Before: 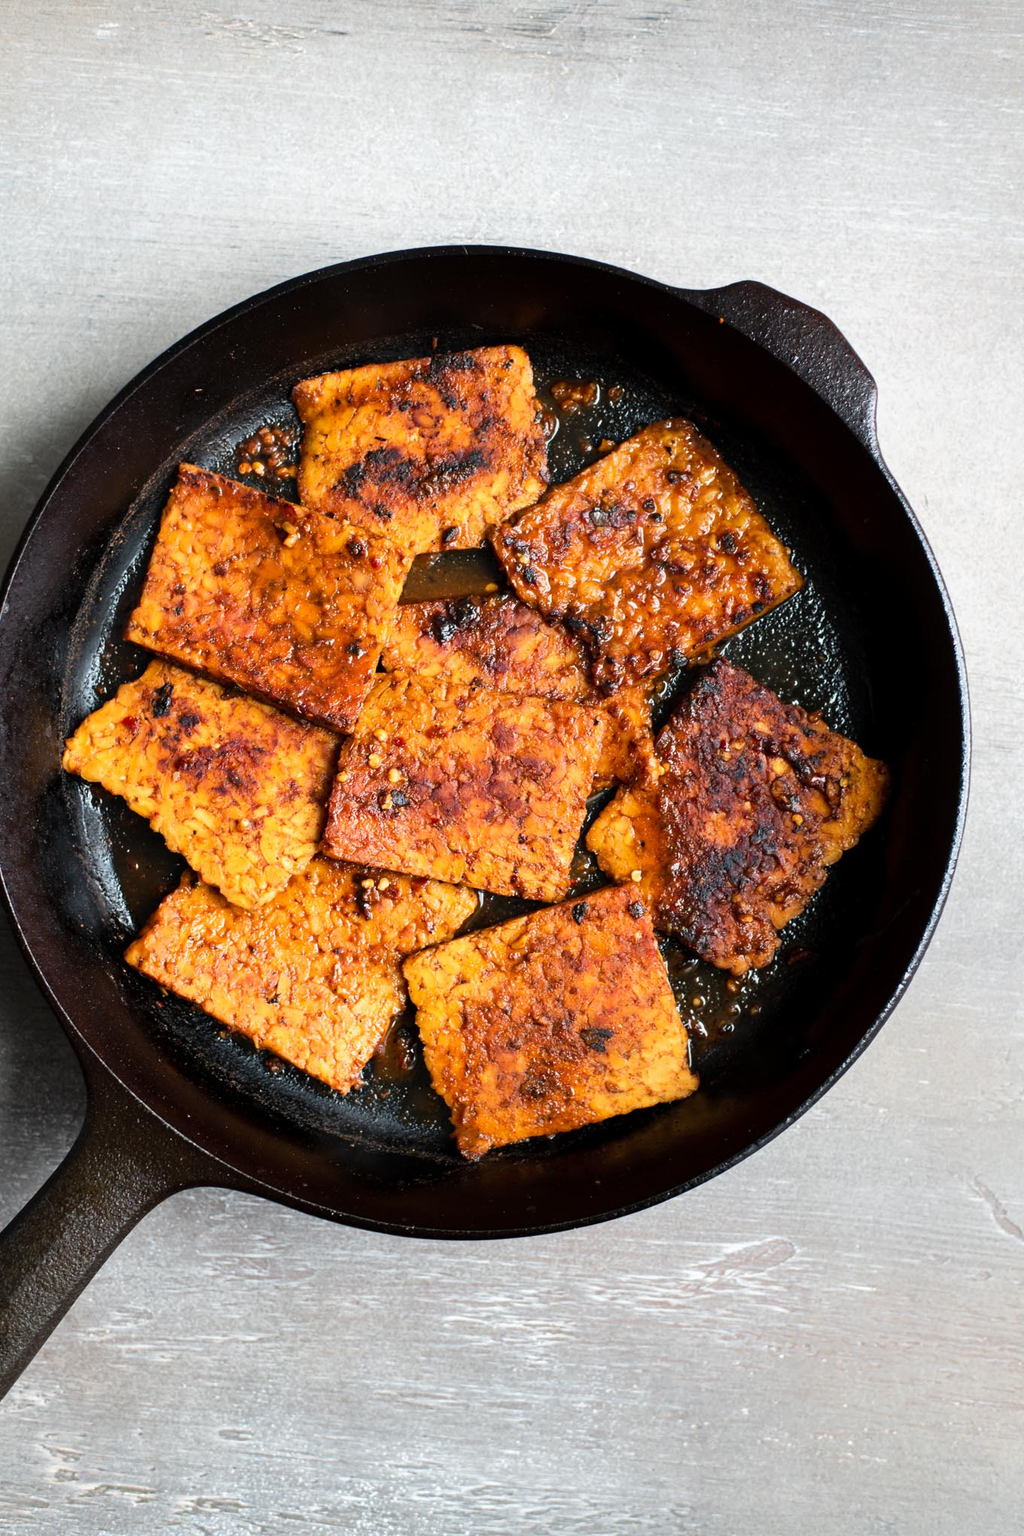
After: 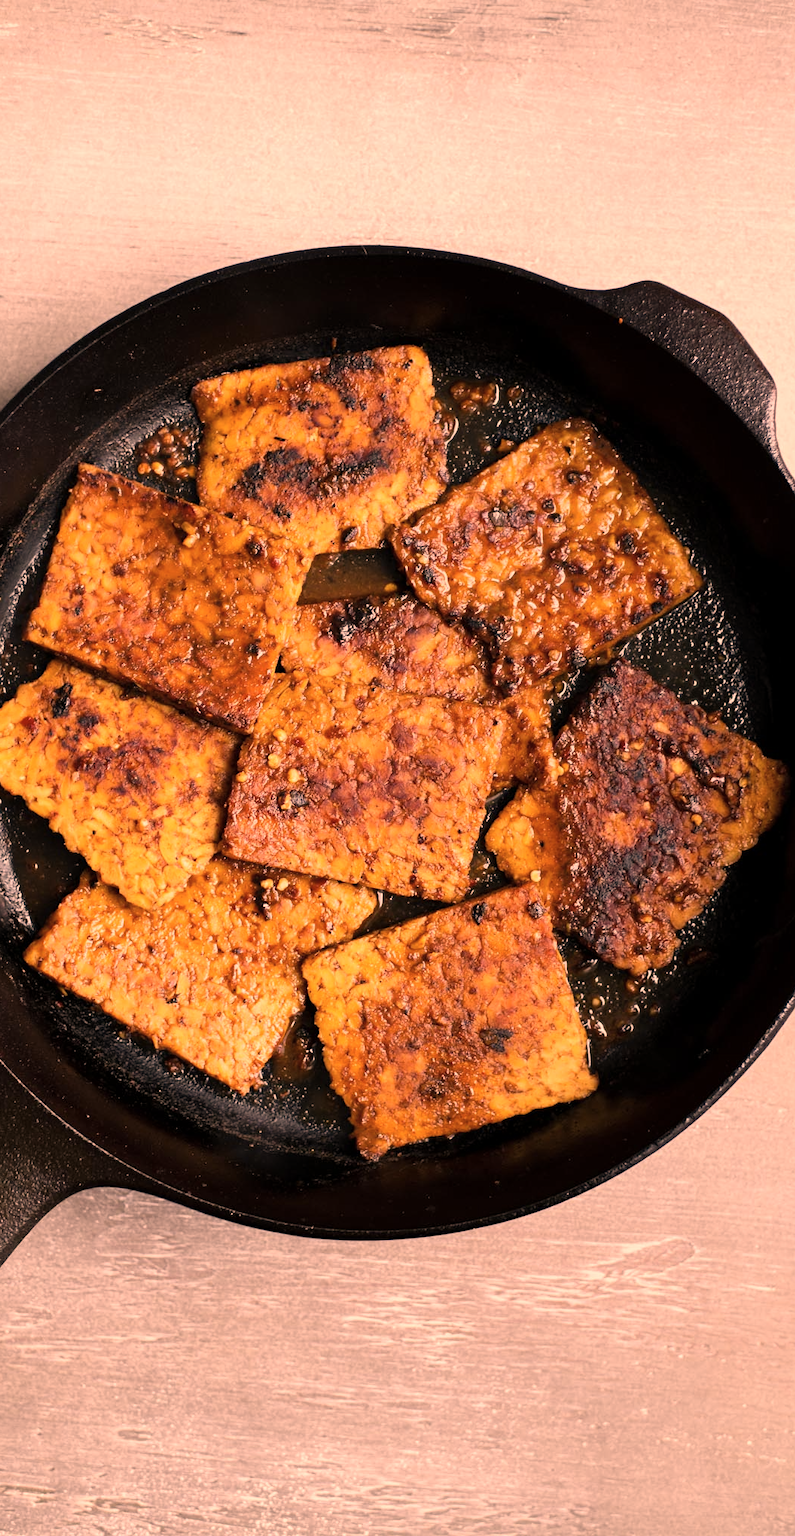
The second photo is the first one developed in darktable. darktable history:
color correction: highlights a* 39.82, highlights b* 39.78, saturation 0.691
crop: left 9.862%, right 12.481%
